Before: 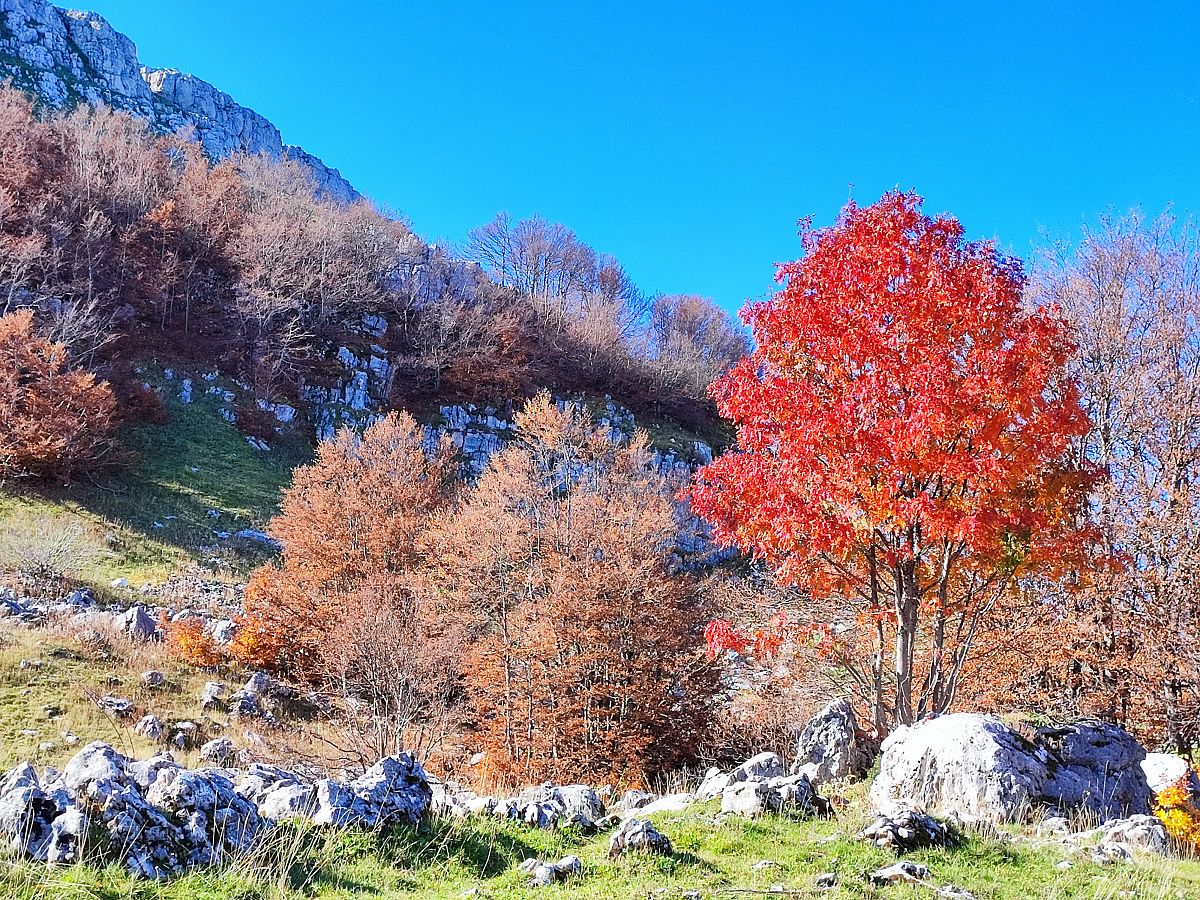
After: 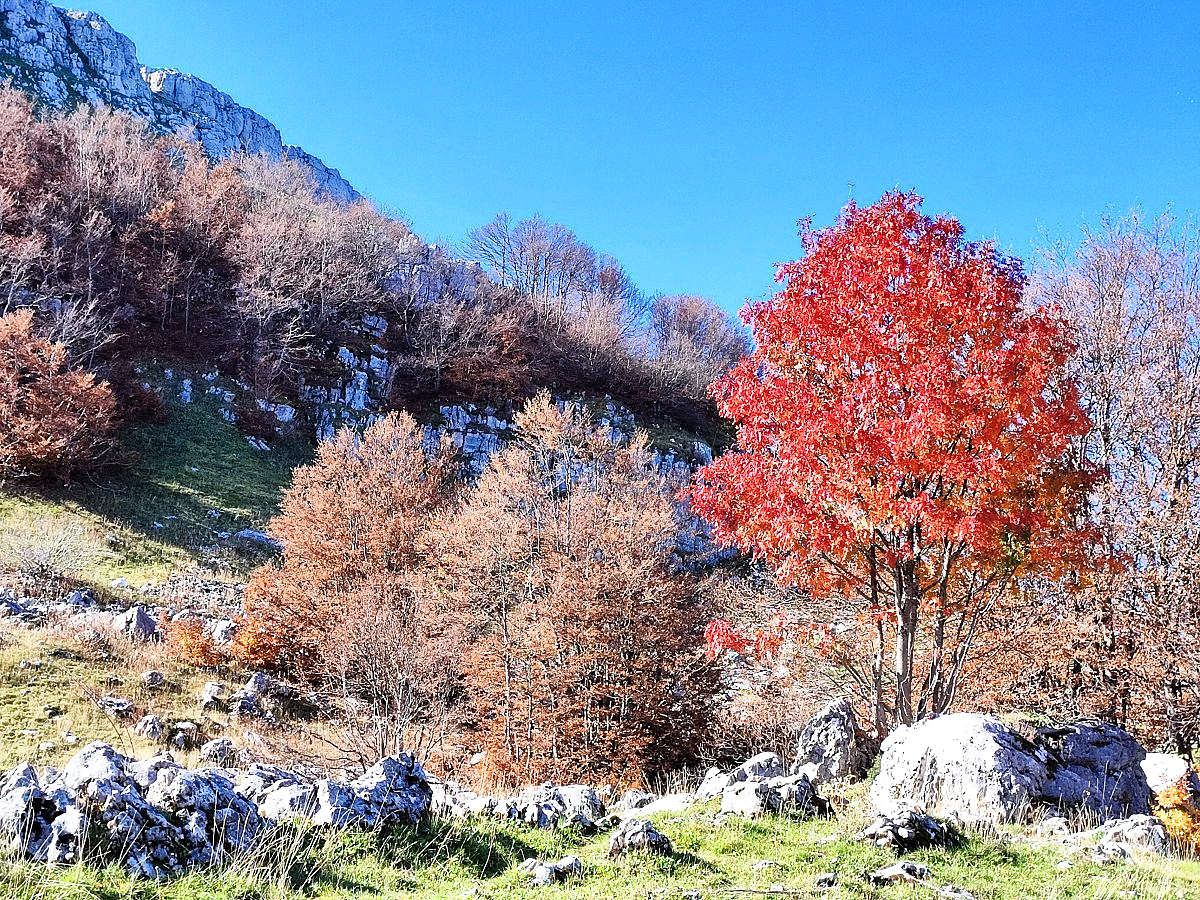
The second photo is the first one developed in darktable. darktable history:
filmic rgb: black relative exposure -9.15 EV, white relative exposure 2.32 EV, hardness 7.48
